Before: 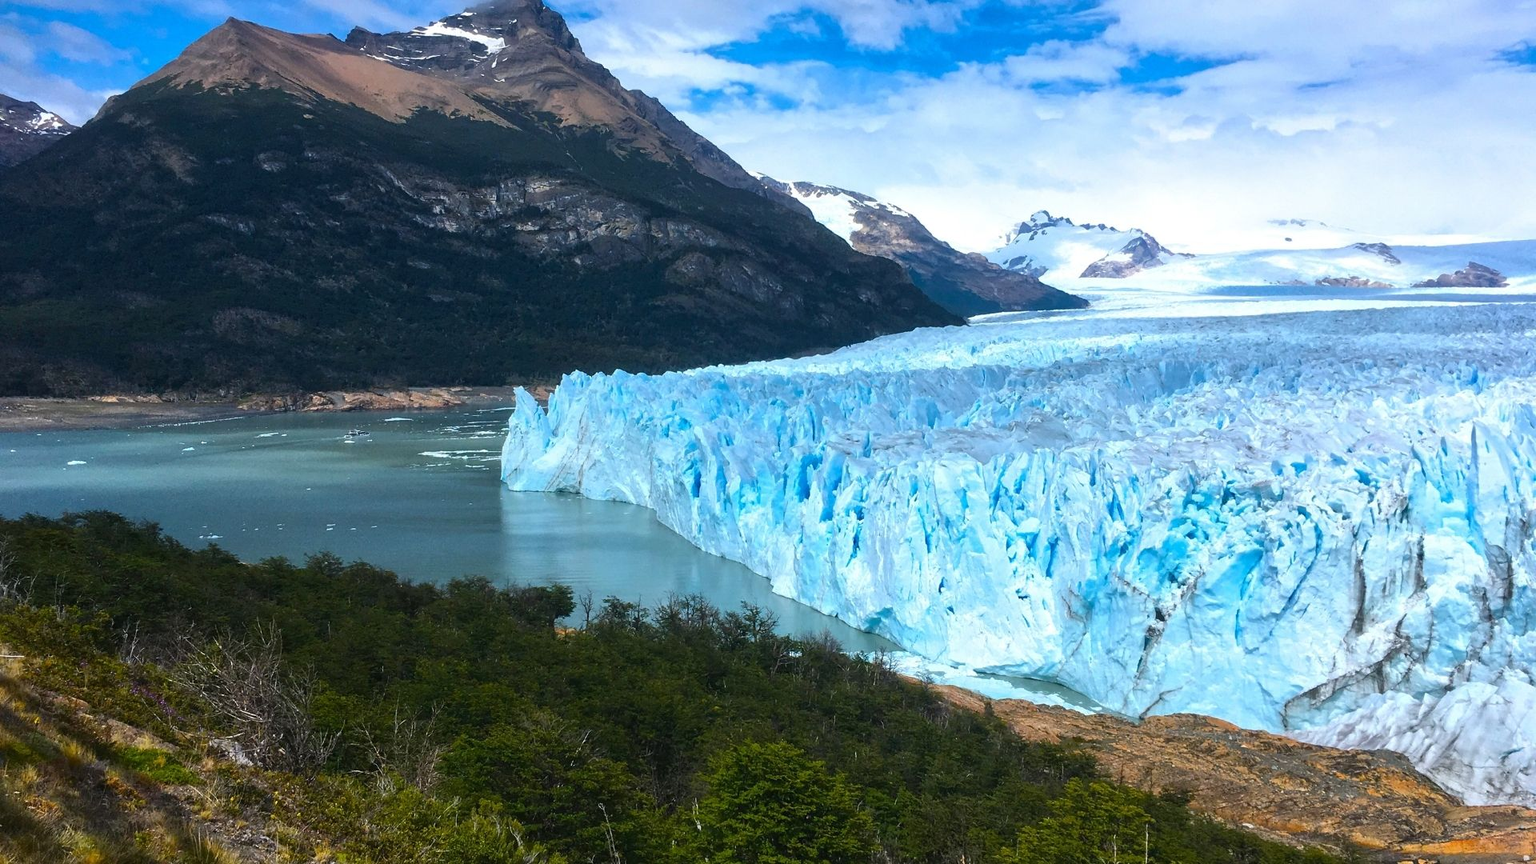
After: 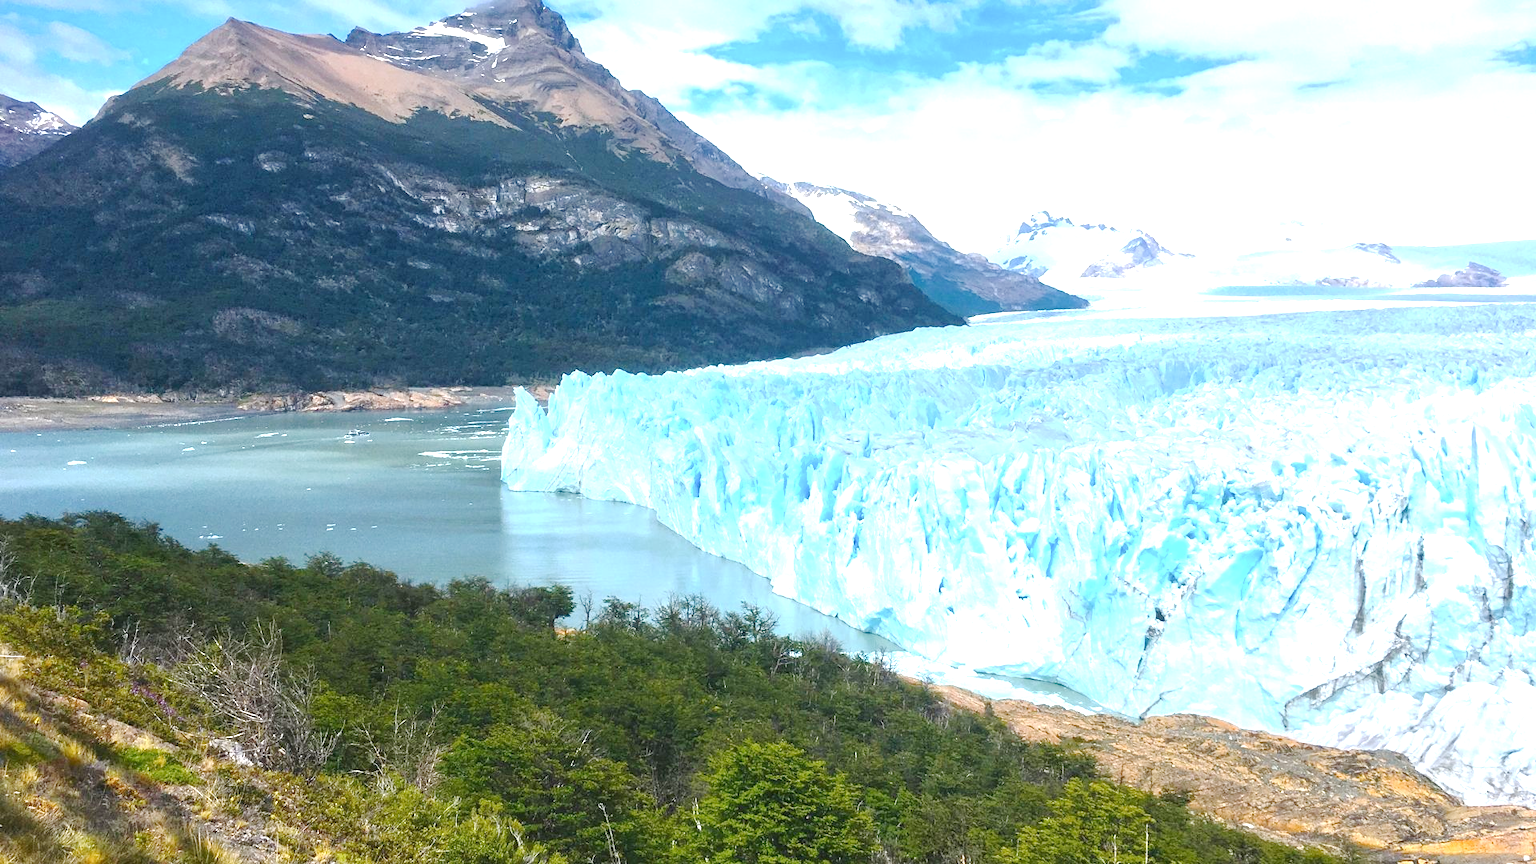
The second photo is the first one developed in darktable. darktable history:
base curve: curves: ch0 [(0, 0) (0.158, 0.273) (0.879, 0.895) (1, 1)], preserve colors none
exposure: black level correction 0, exposure 1.1 EV, compensate exposure bias true, compensate highlight preservation false
